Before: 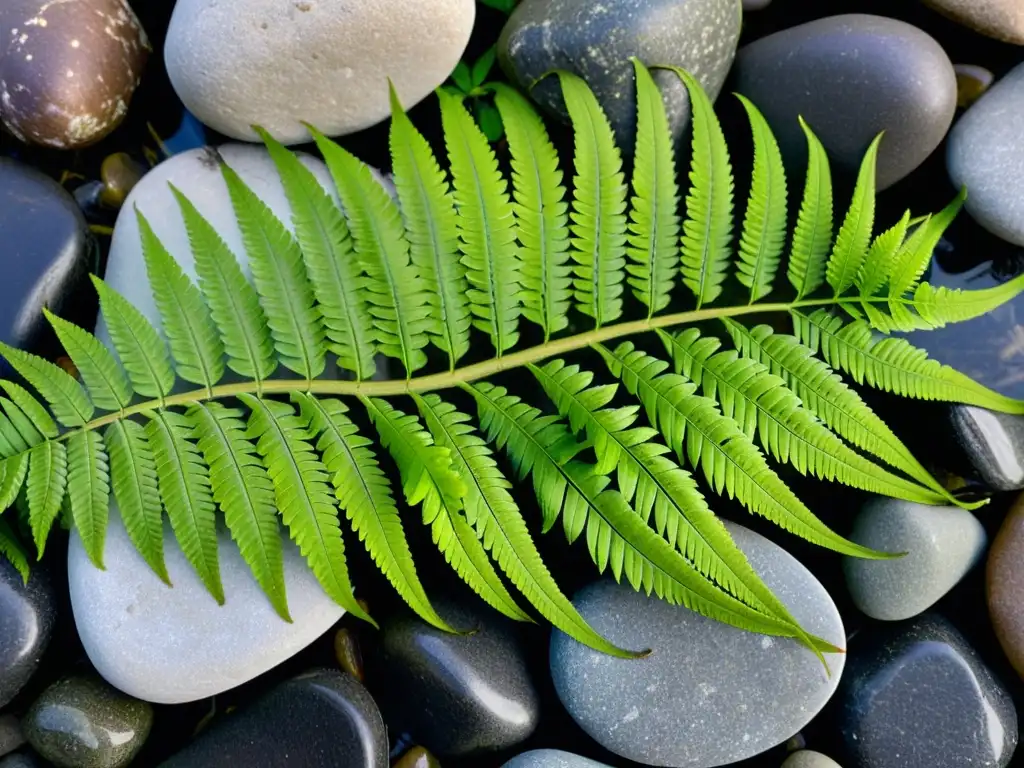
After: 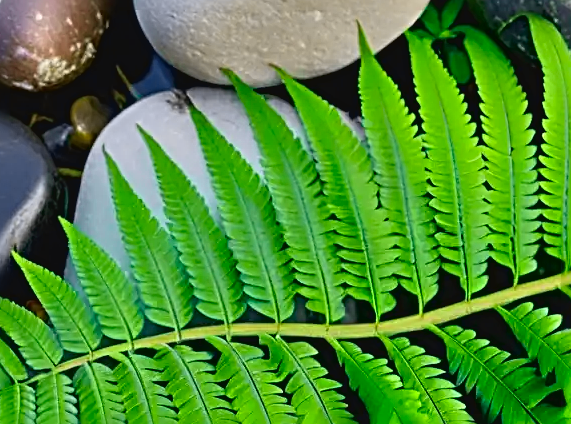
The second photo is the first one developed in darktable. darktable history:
tone curve: curves: ch0 [(0, 0.036) (0.053, 0.068) (0.211, 0.217) (0.519, 0.513) (0.847, 0.82) (0.991, 0.914)]; ch1 [(0, 0) (0.276, 0.206) (0.412, 0.353) (0.482, 0.475) (0.495, 0.5) (0.509, 0.502) (0.563, 0.57) (0.667, 0.672) (0.788, 0.809) (1, 1)]; ch2 [(0, 0) (0.438, 0.456) (0.473, 0.47) (0.503, 0.503) (0.523, 0.528) (0.562, 0.571) (0.612, 0.61) (0.679, 0.72) (1, 1)], color space Lab, independent channels, preserve colors none
crop and rotate: left 3.066%, top 7.429%, right 41.092%, bottom 37.269%
sharpen: radius 3.651, amount 0.916
